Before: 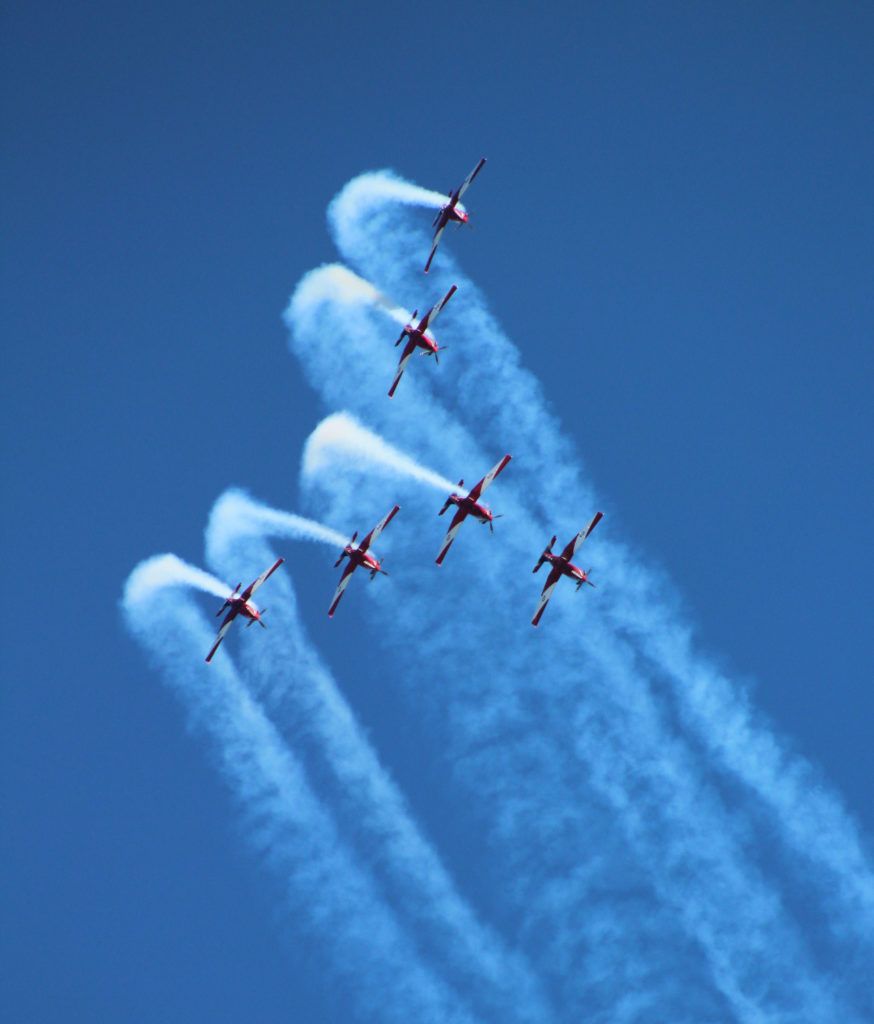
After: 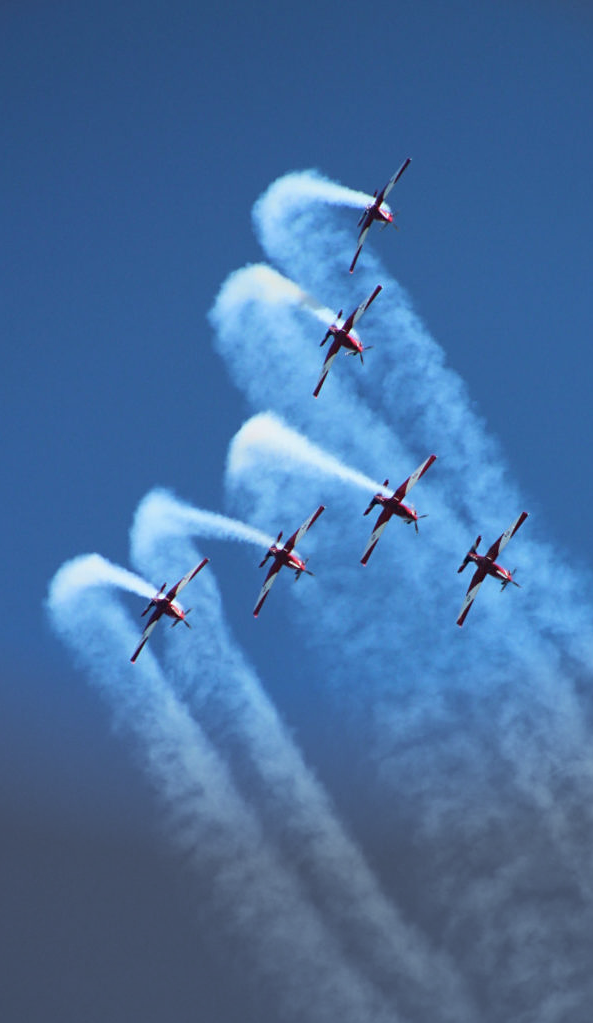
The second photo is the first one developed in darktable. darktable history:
vignetting: fall-off start 100.07%, center (-0.057, -0.353), width/height ratio 1.306
contrast brightness saturation: saturation -0.069
sharpen: amount 0.214
crop and rotate: left 8.702%, right 23.378%
